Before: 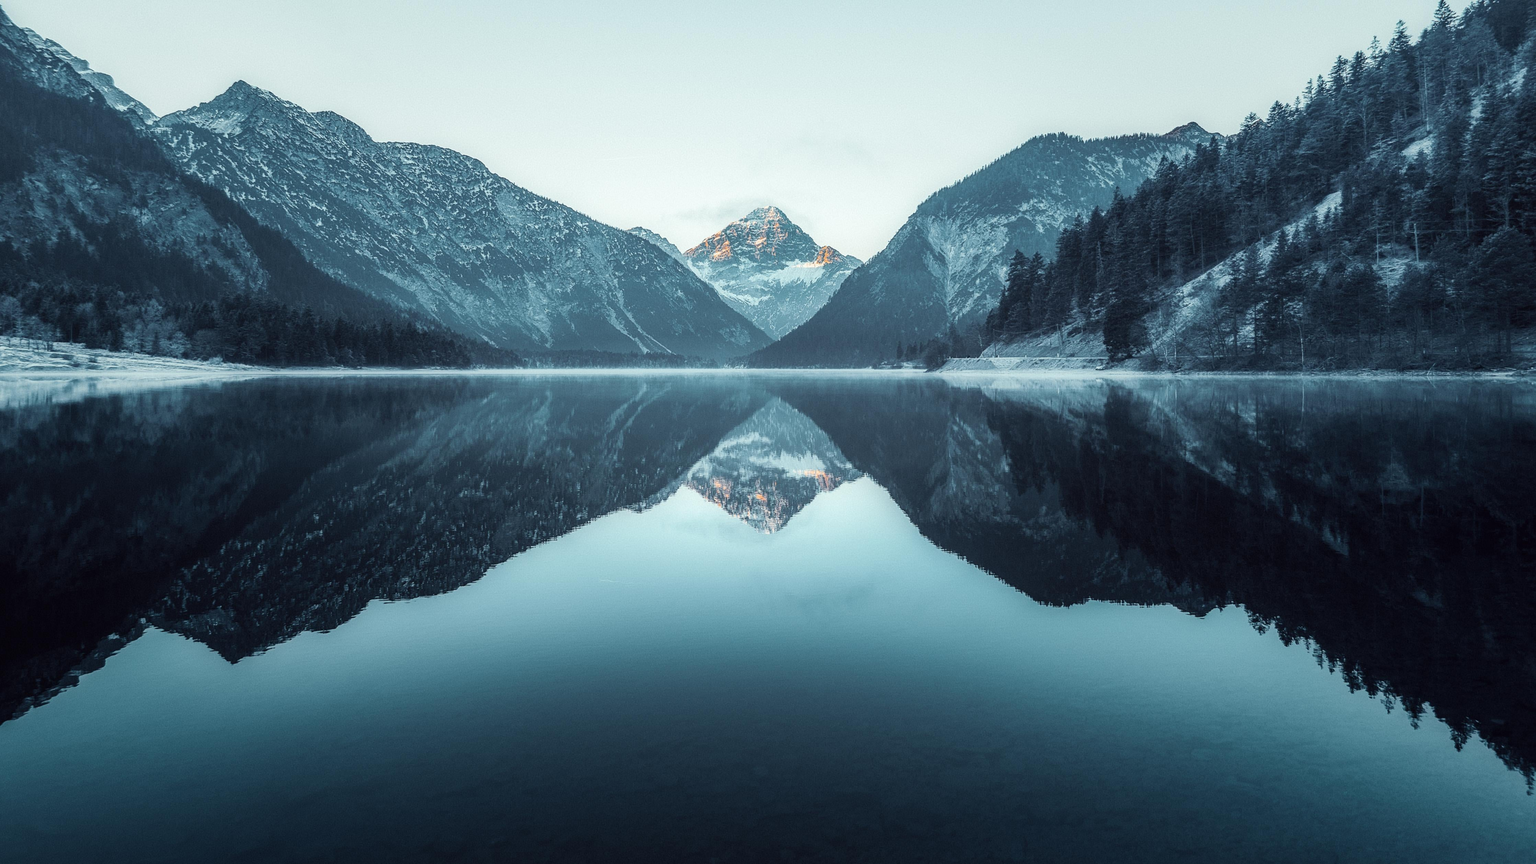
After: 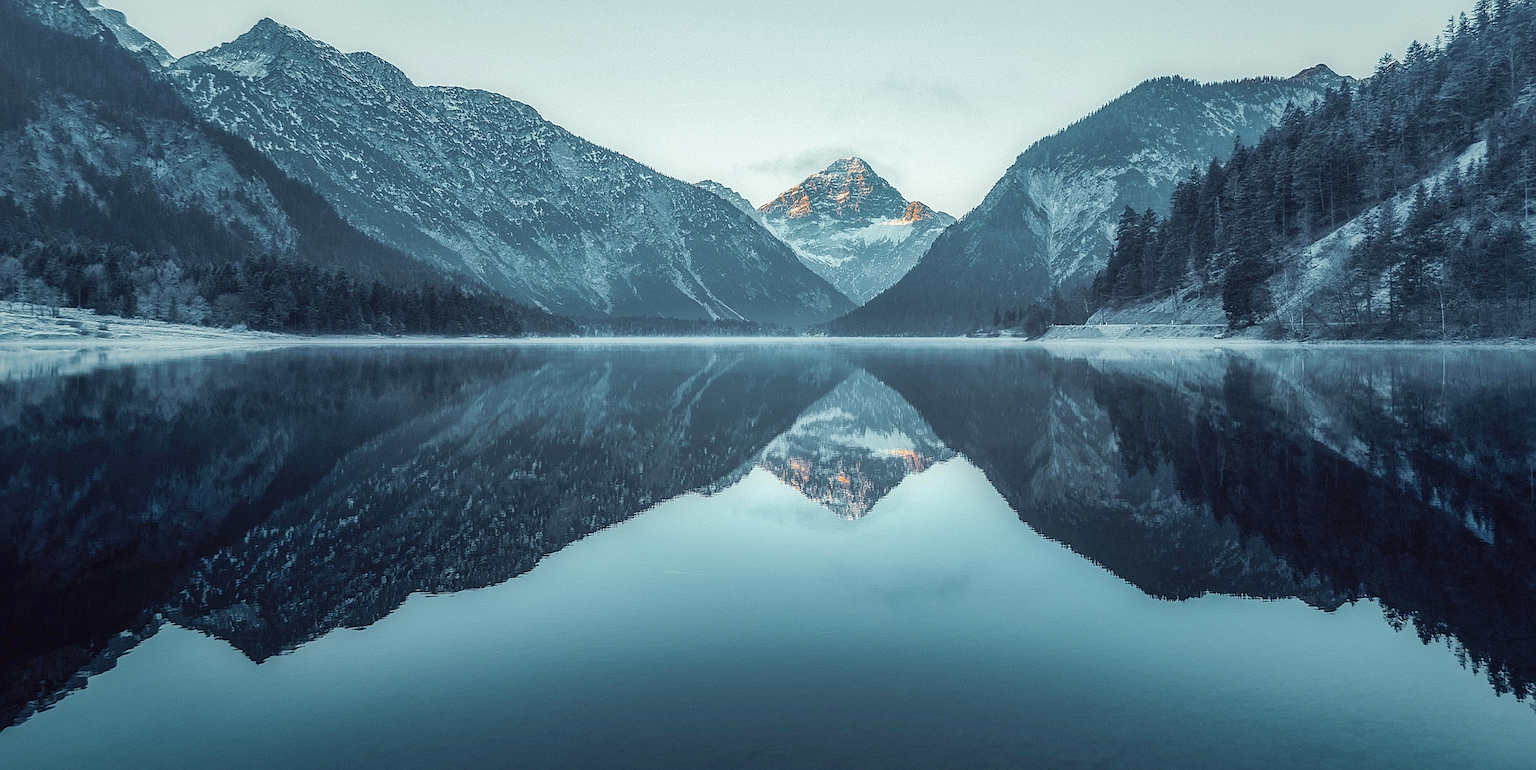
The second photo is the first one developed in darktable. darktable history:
crop: top 7.49%, right 9.717%, bottom 11.943%
shadows and highlights: on, module defaults
sharpen: on, module defaults
